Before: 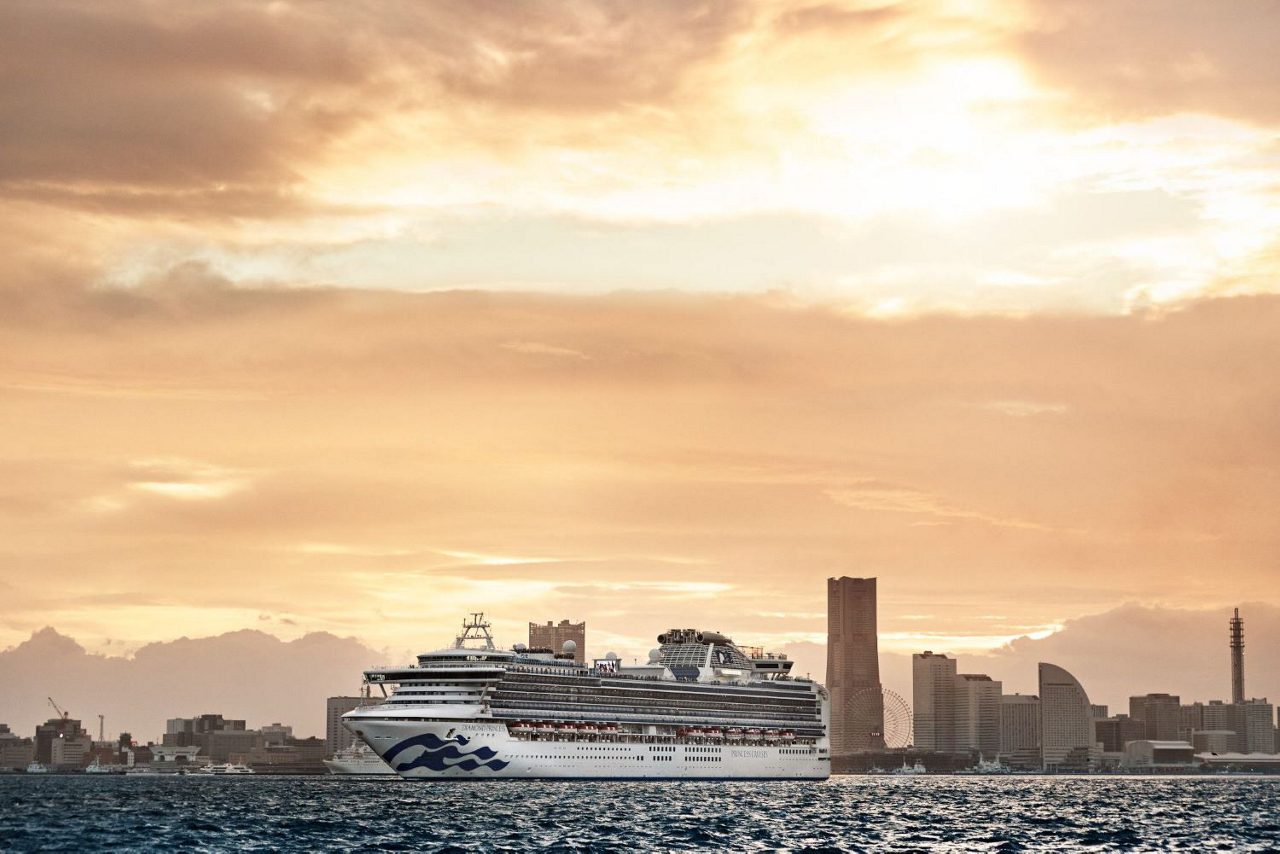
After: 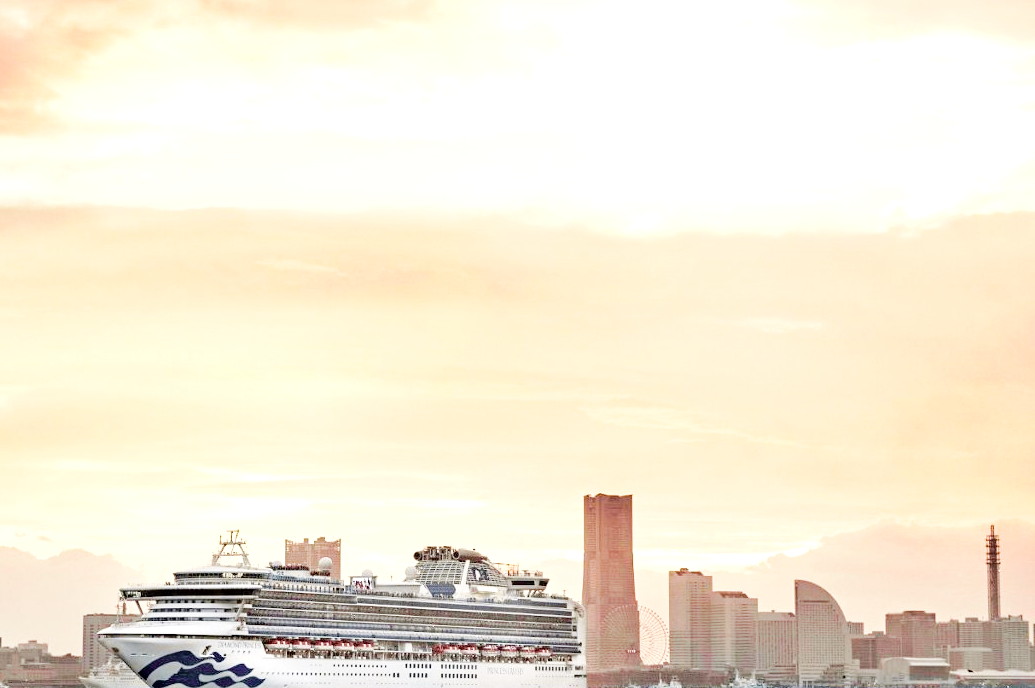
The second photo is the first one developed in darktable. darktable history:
tone curve: curves: ch0 [(0.003, 0) (0.066, 0.017) (0.163, 0.09) (0.264, 0.238) (0.395, 0.421) (0.517, 0.575) (0.633, 0.687) (0.791, 0.814) (1, 1)]; ch1 [(0, 0) (0.149, 0.17) (0.327, 0.339) (0.39, 0.403) (0.456, 0.463) (0.501, 0.502) (0.512, 0.507) (0.53, 0.533) (0.575, 0.592) (0.671, 0.655) (0.729, 0.679) (1, 1)]; ch2 [(0, 0) (0.337, 0.382) (0.464, 0.47) (0.501, 0.502) (0.527, 0.532) (0.563, 0.555) (0.615, 0.61) (0.663, 0.68) (1, 1)], color space Lab, independent channels, preserve colors none
exposure: exposure 0.561 EV, compensate highlight preservation false
crop: left 19.087%, top 9.765%, right 0%, bottom 9.621%
base curve: curves: ch0 [(0, 0) (0.032, 0.025) (0.121, 0.166) (0.206, 0.329) (0.605, 0.79) (1, 1)], preserve colors none
tone equalizer: -7 EV 0.146 EV, -6 EV 0.564 EV, -5 EV 1.13 EV, -4 EV 1.36 EV, -3 EV 1.12 EV, -2 EV 0.6 EV, -1 EV 0.168 EV
